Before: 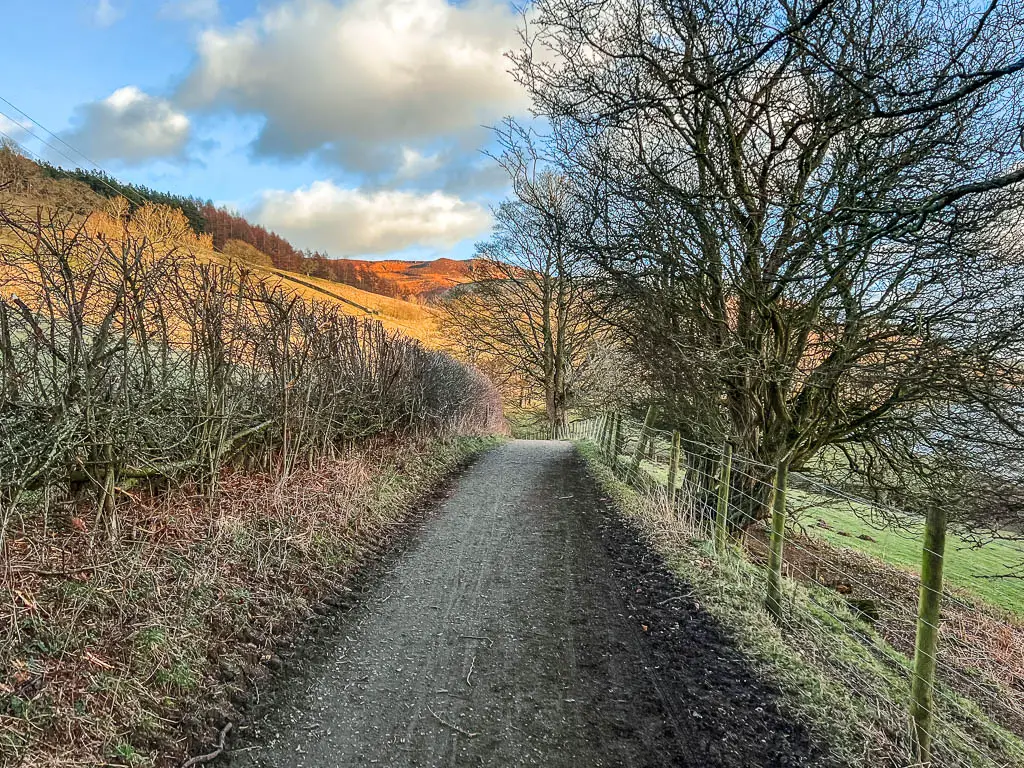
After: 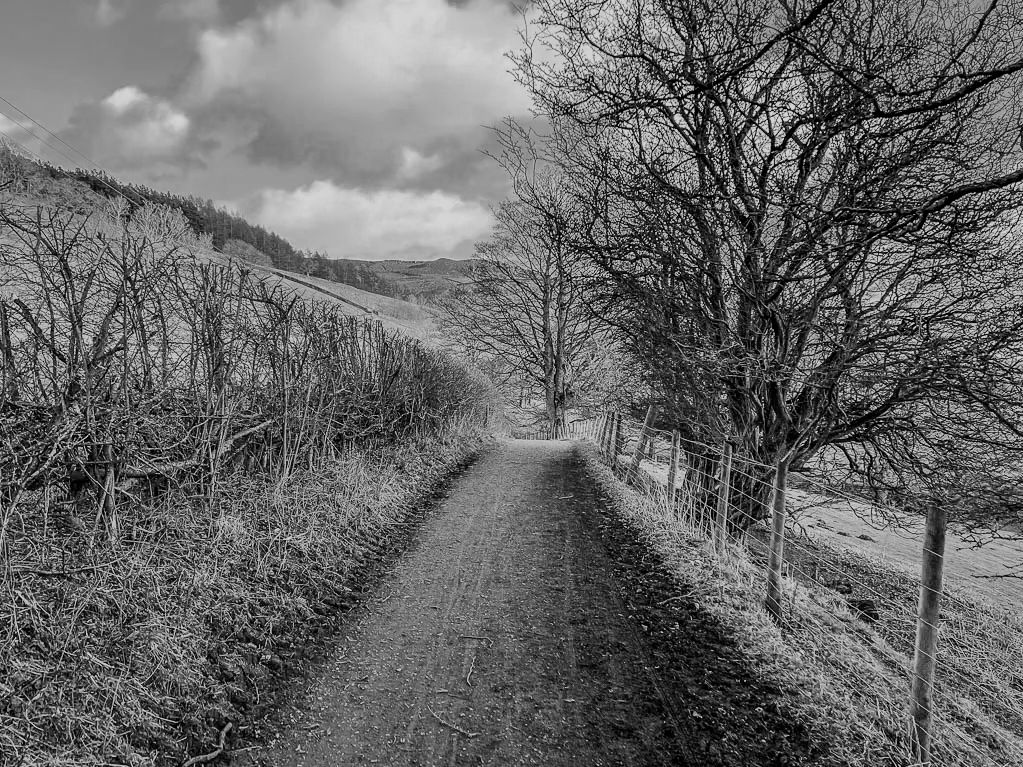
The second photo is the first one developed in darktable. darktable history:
filmic rgb: black relative exposure -7.65 EV, white relative exposure 4.56 EV, hardness 3.61
color zones: curves: ch0 [(0.002, 0.593) (0.143, 0.417) (0.285, 0.541) (0.455, 0.289) (0.608, 0.327) (0.727, 0.283) (0.869, 0.571) (1, 0.603)]; ch1 [(0, 0) (0.143, 0) (0.286, 0) (0.429, 0) (0.571, 0) (0.714, 0) (0.857, 0)]
crop: left 0.048%
